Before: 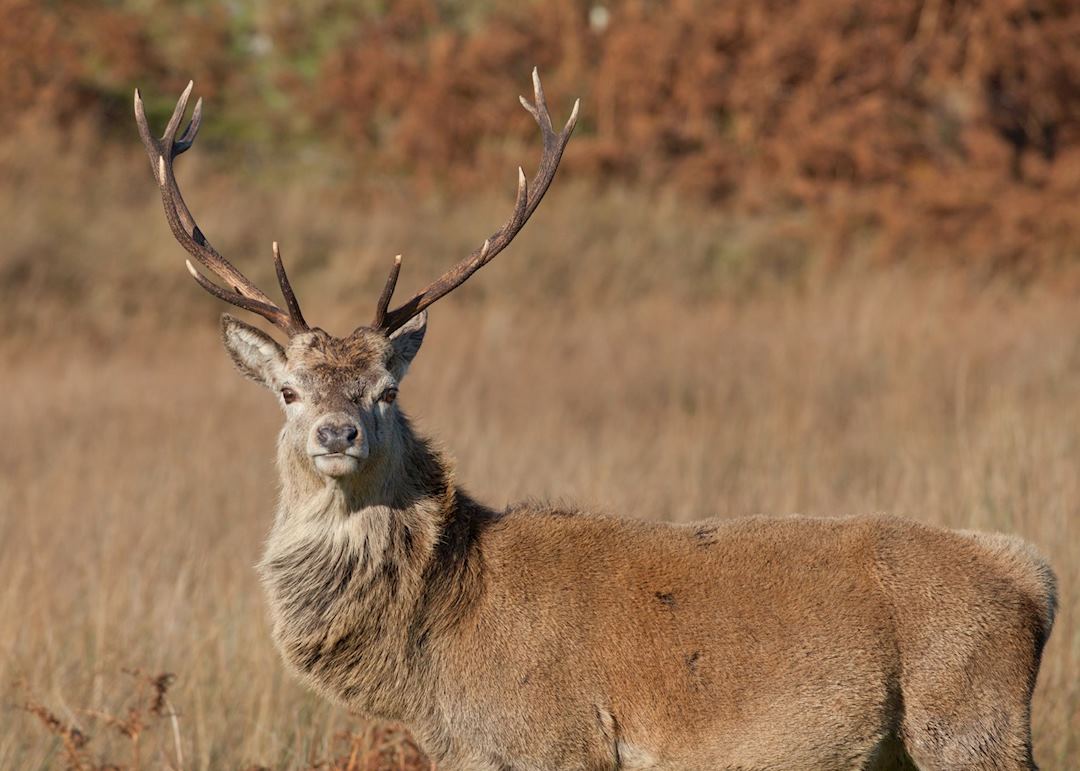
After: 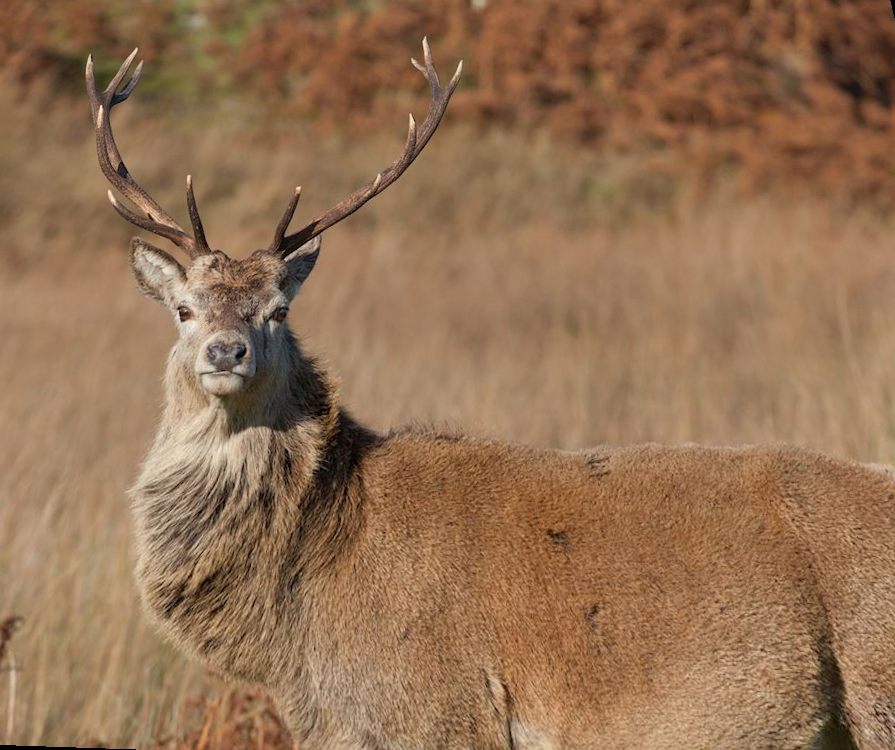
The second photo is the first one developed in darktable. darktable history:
rotate and perspective: rotation 0.72°, lens shift (vertical) -0.352, lens shift (horizontal) -0.051, crop left 0.152, crop right 0.859, crop top 0.019, crop bottom 0.964
grain: coarseness 0.81 ISO, strength 1.34%, mid-tones bias 0%
